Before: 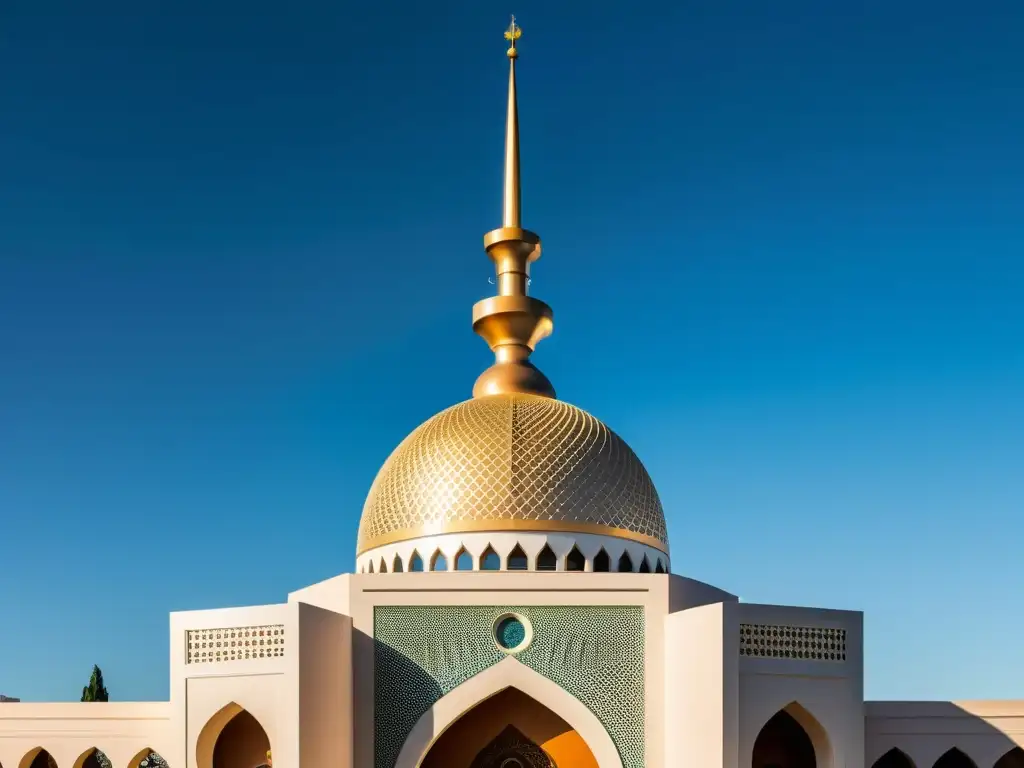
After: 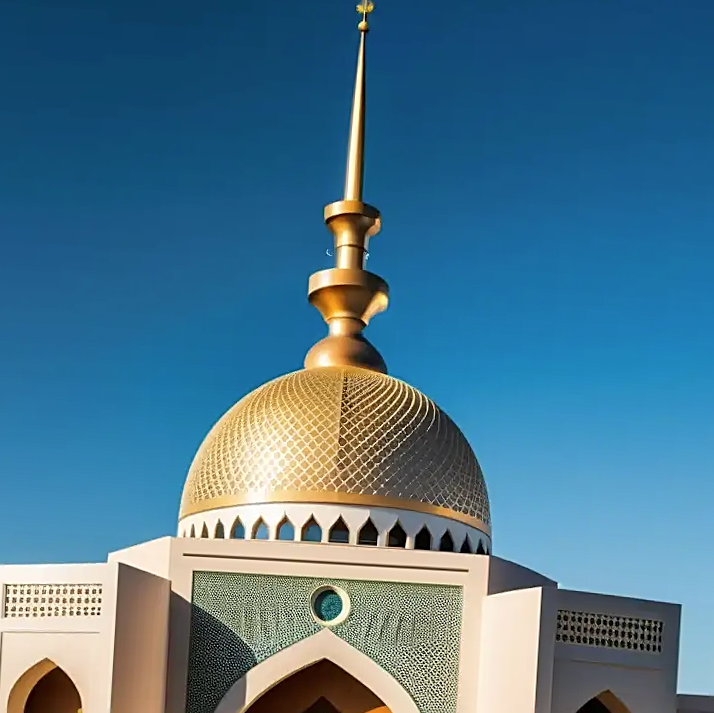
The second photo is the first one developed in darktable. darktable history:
crop and rotate: angle -3.32°, left 13.924%, top 0.025%, right 11.072%, bottom 0.022%
contrast brightness saturation: saturation -0.059
sharpen: on, module defaults
